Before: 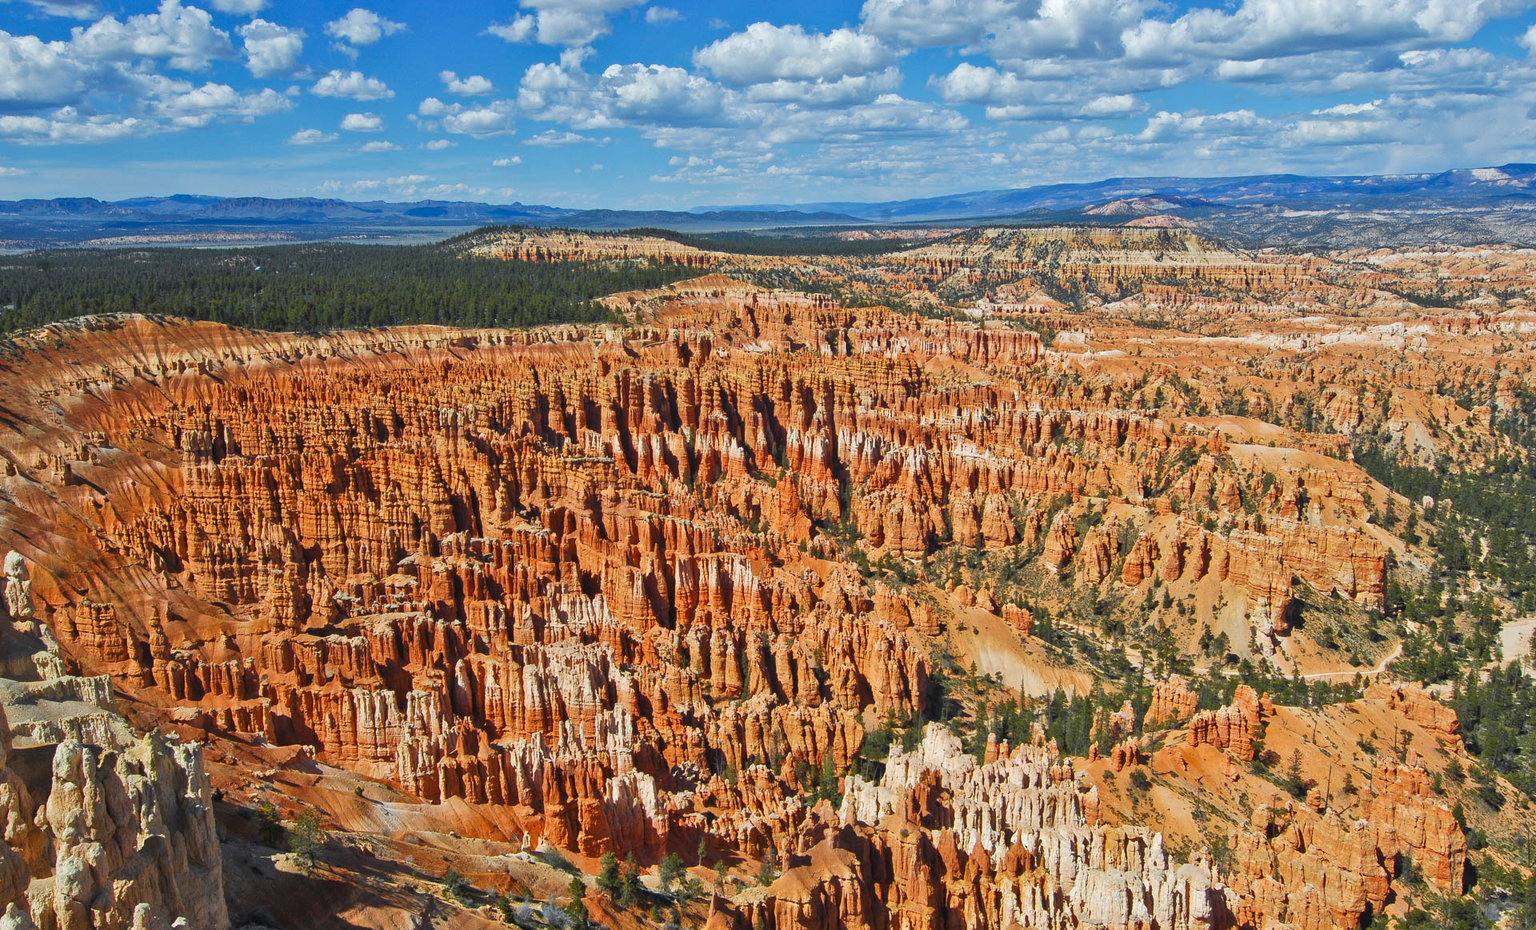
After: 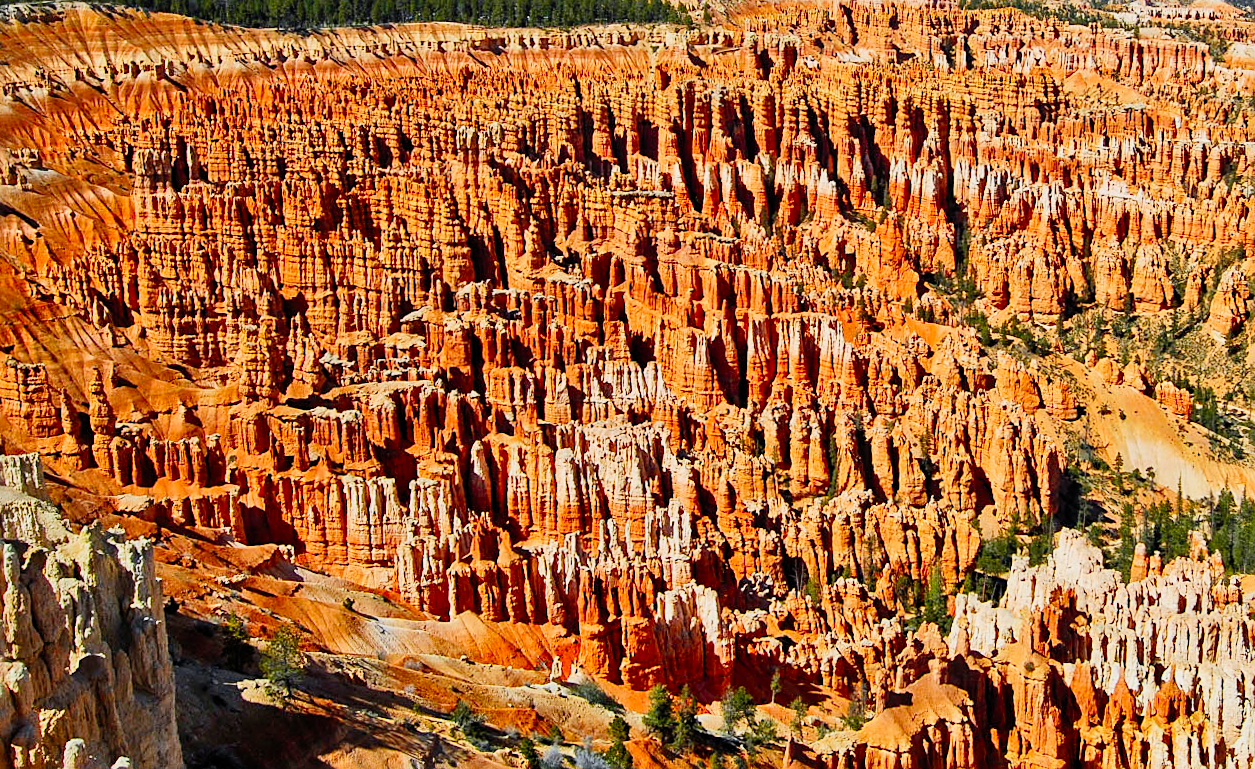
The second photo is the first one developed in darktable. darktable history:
crop and rotate: angle -0.909°, left 3.745%, top 32.026%, right 29.14%
filmic rgb: black relative exposure -7.75 EV, white relative exposure 4.39 EV, target black luminance 0%, hardness 3.75, latitude 50.71%, contrast 1.069, highlights saturation mix 8.56%, shadows ↔ highlights balance -0.221%, preserve chrominance no, color science v5 (2021)
contrast brightness saturation: contrast 0.204, brightness 0.146, saturation 0.149
sharpen: on, module defaults
